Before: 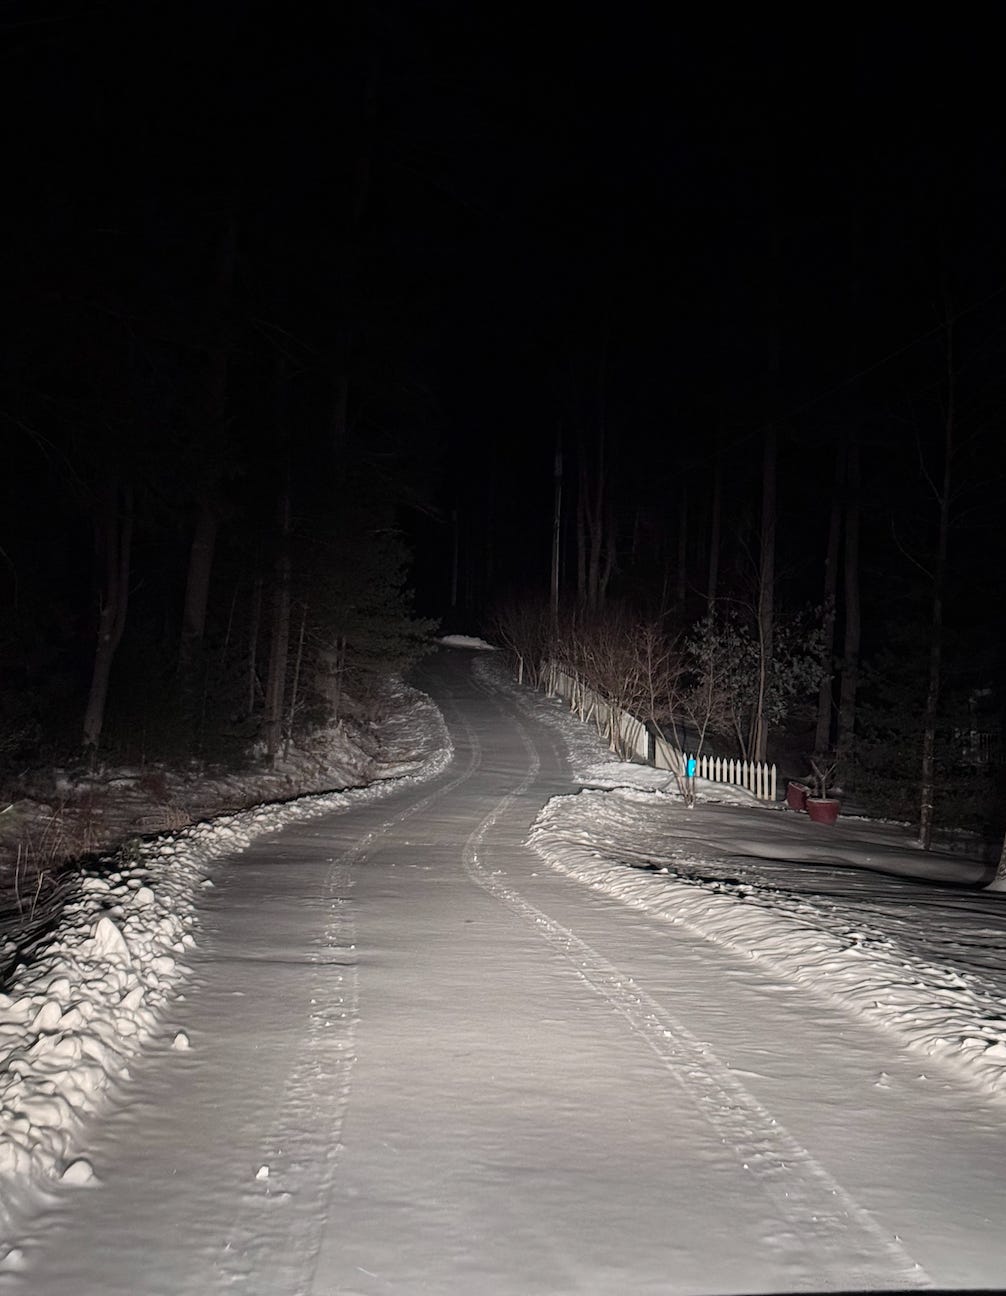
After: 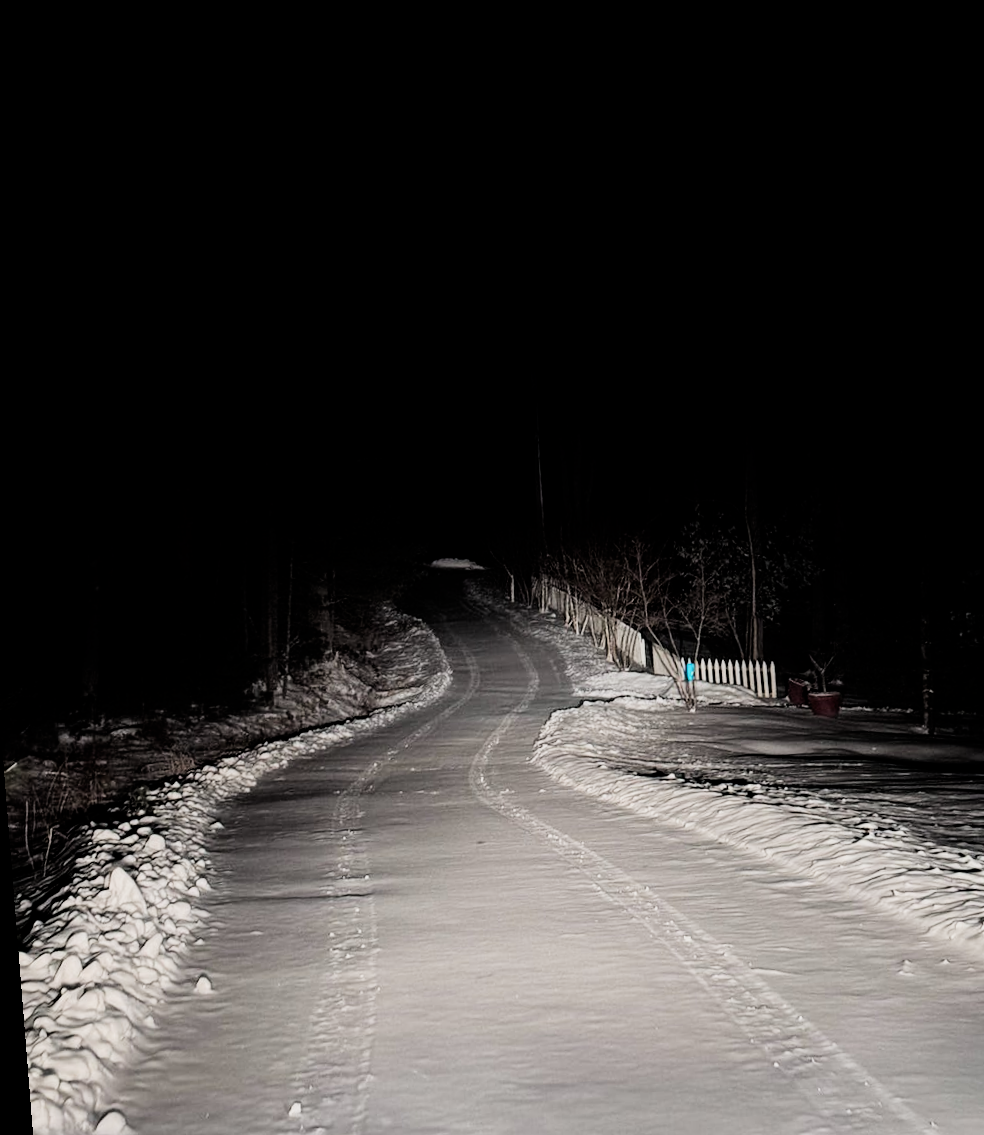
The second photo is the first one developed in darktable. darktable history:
contrast brightness saturation: contrast 0.08, saturation 0.02
rotate and perspective: rotation -4.57°, crop left 0.054, crop right 0.944, crop top 0.087, crop bottom 0.914
filmic rgb: black relative exposure -5 EV, hardness 2.88, contrast 1.4, highlights saturation mix -30%
